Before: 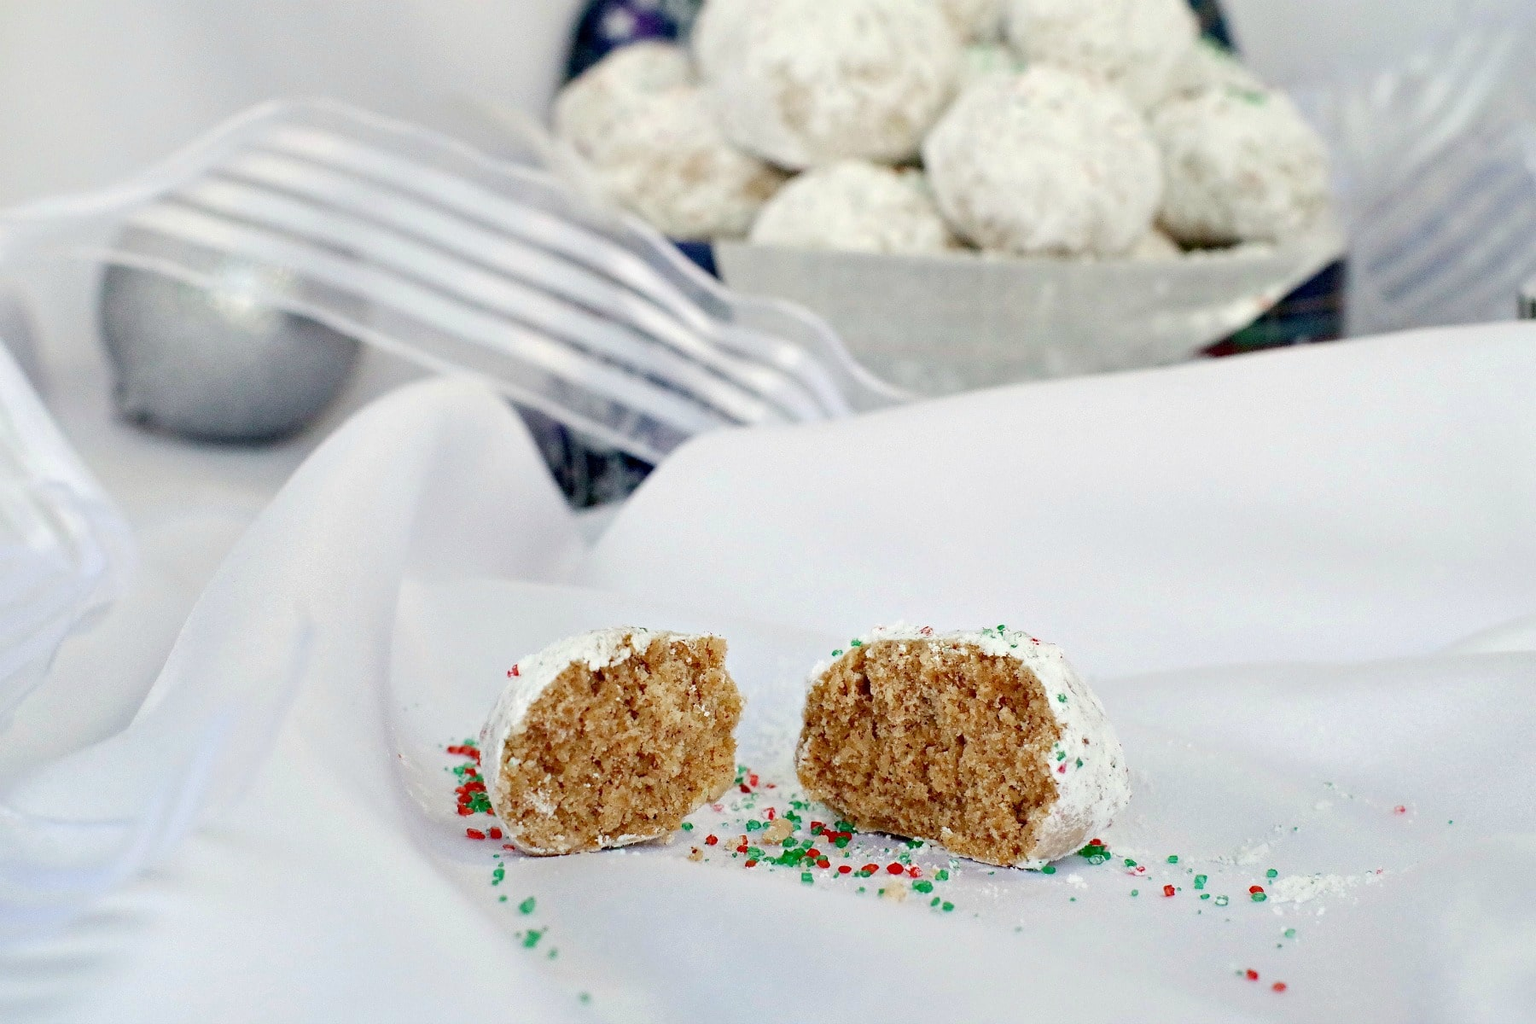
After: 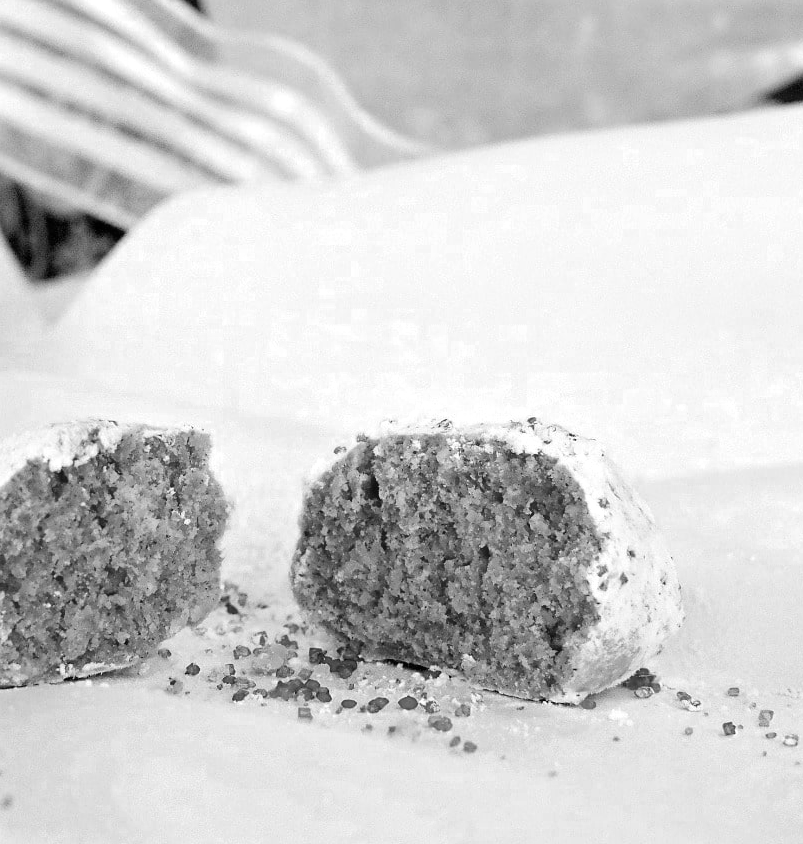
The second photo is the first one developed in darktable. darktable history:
crop: left 35.643%, top 26.314%, right 19.711%, bottom 3.352%
exposure: exposure 0.205 EV, compensate highlight preservation false
color zones: curves: ch0 [(0, 0.613) (0.01, 0.613) (0.245, 0.448) (0.498, 0.529) (0.642, 0.665) (0.879, 0.777) (0.99, 0.613)]; ch1 [(0, 0) (0.143, 0) (0.286, 0) (0.429, 0) (0.571, 0) (0.714, 0) (0.857, 0)]
